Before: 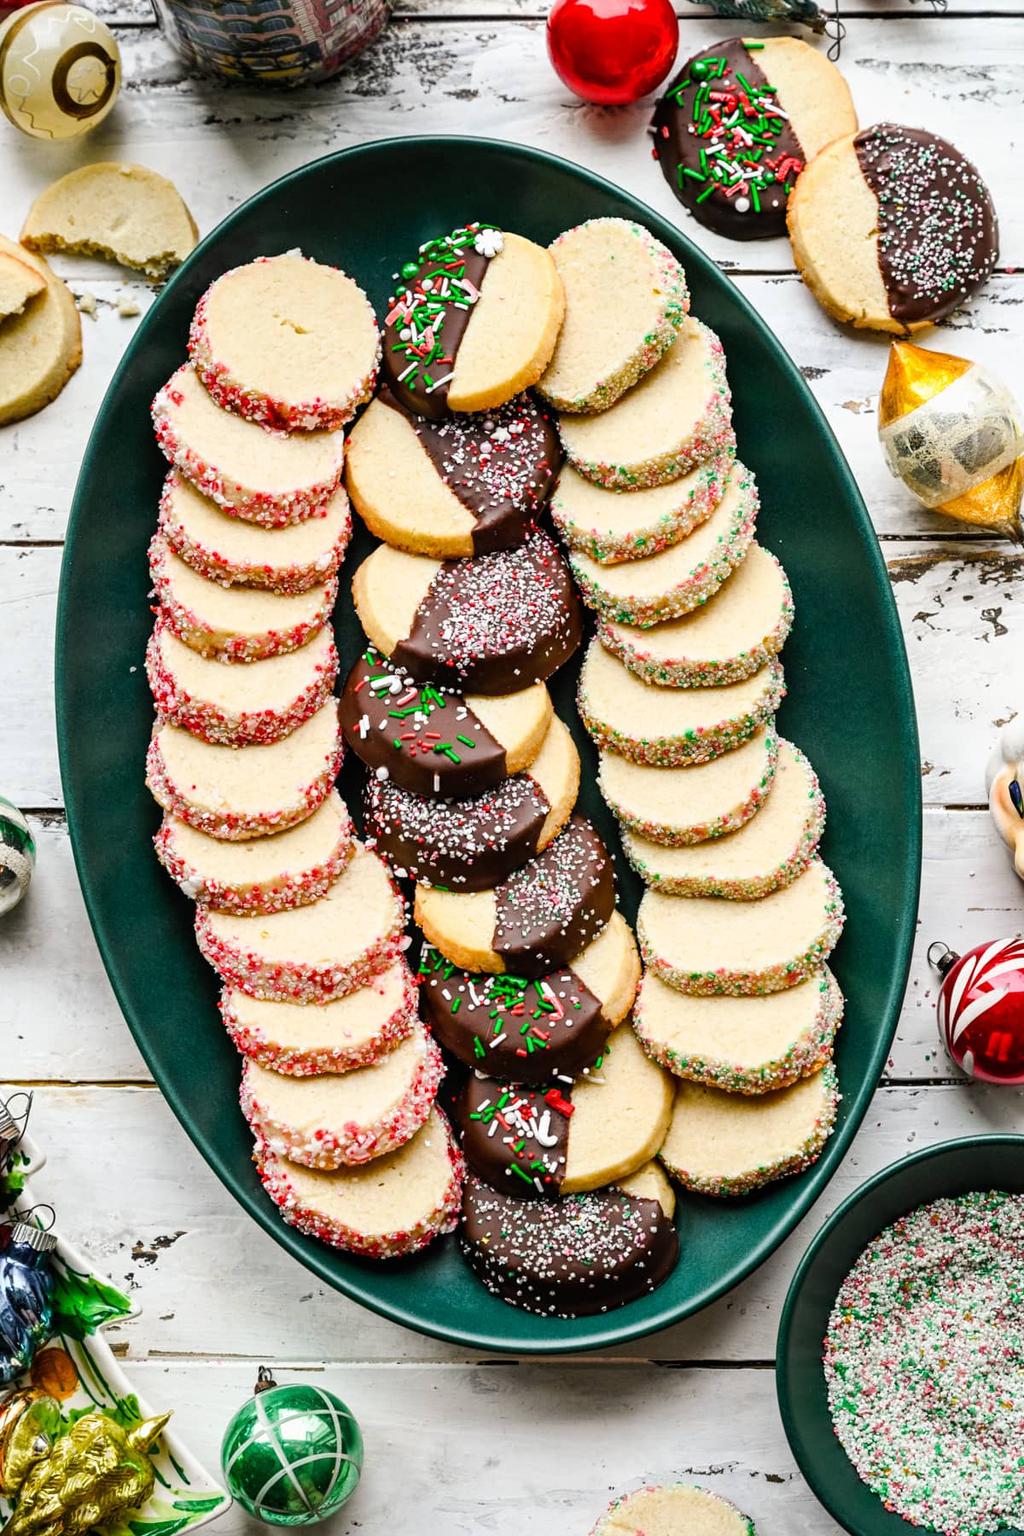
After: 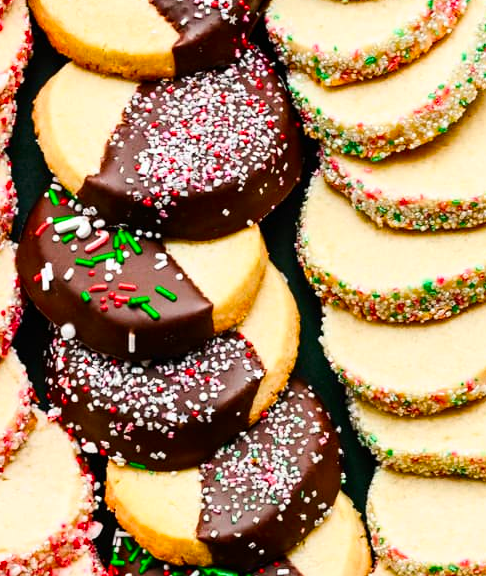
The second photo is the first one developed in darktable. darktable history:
crop: left 31.684%, top 31.97%, right 27.753%, bottom 35.979%
contrast brightness saturation: contrast 0.167, saturation 0.314
